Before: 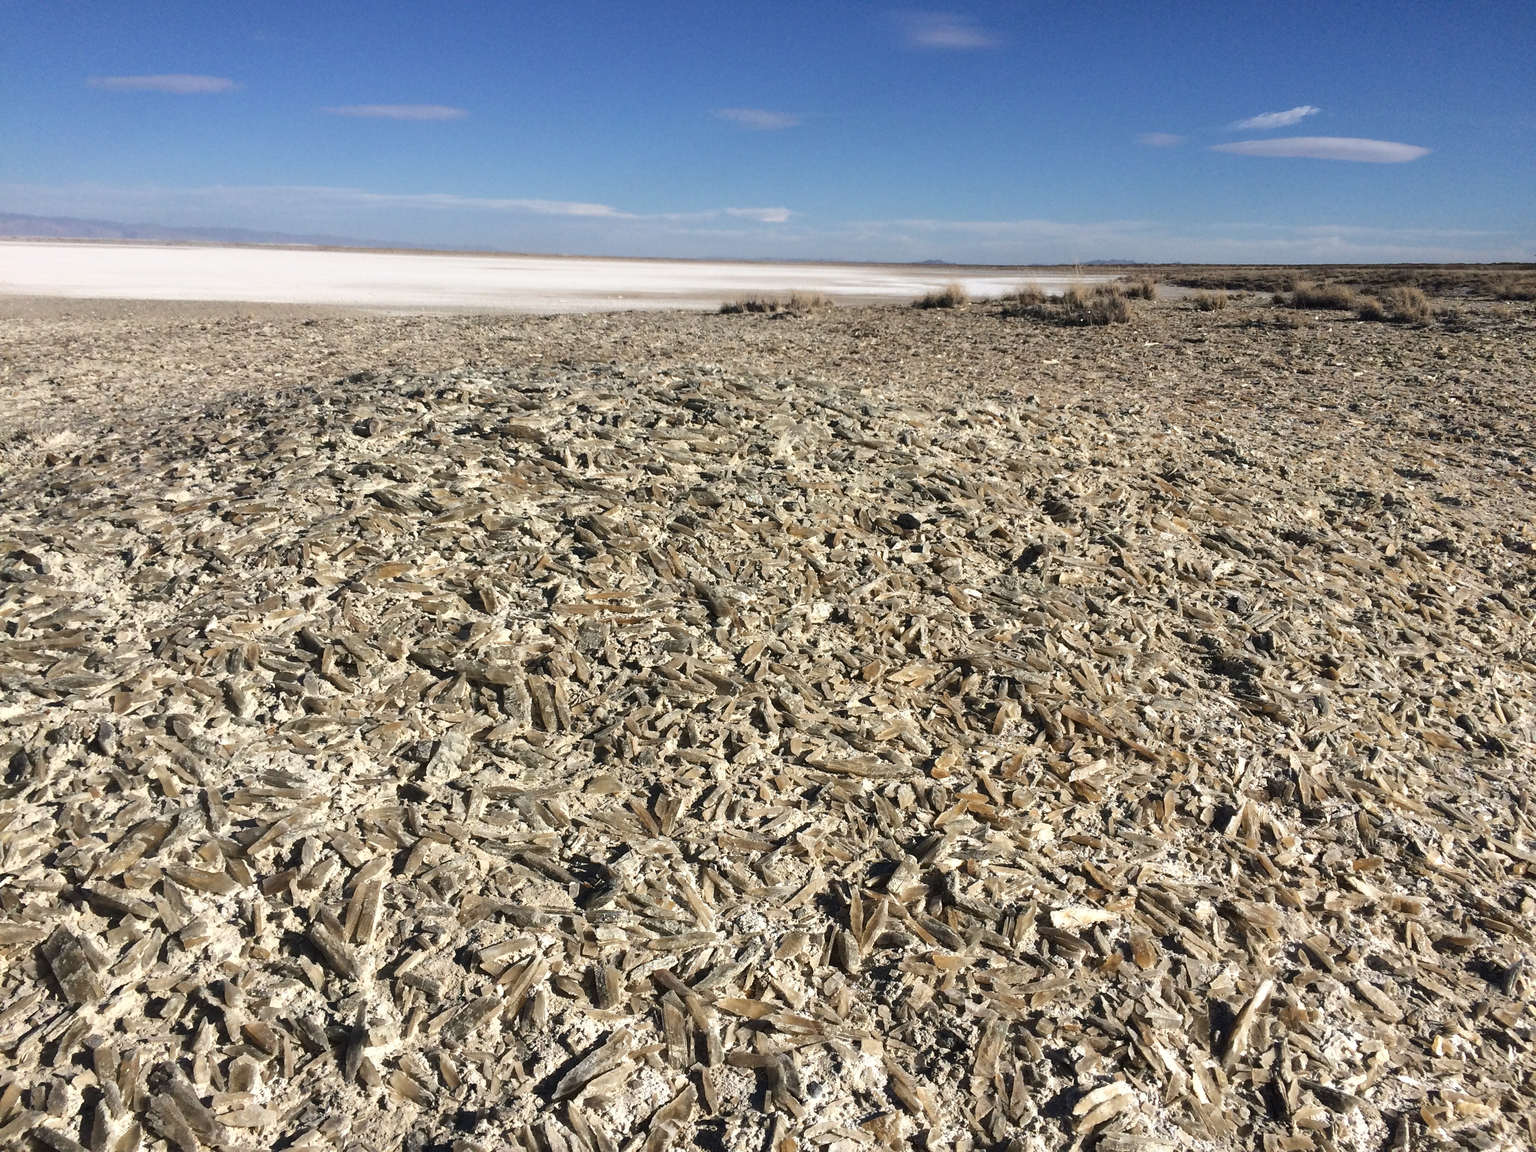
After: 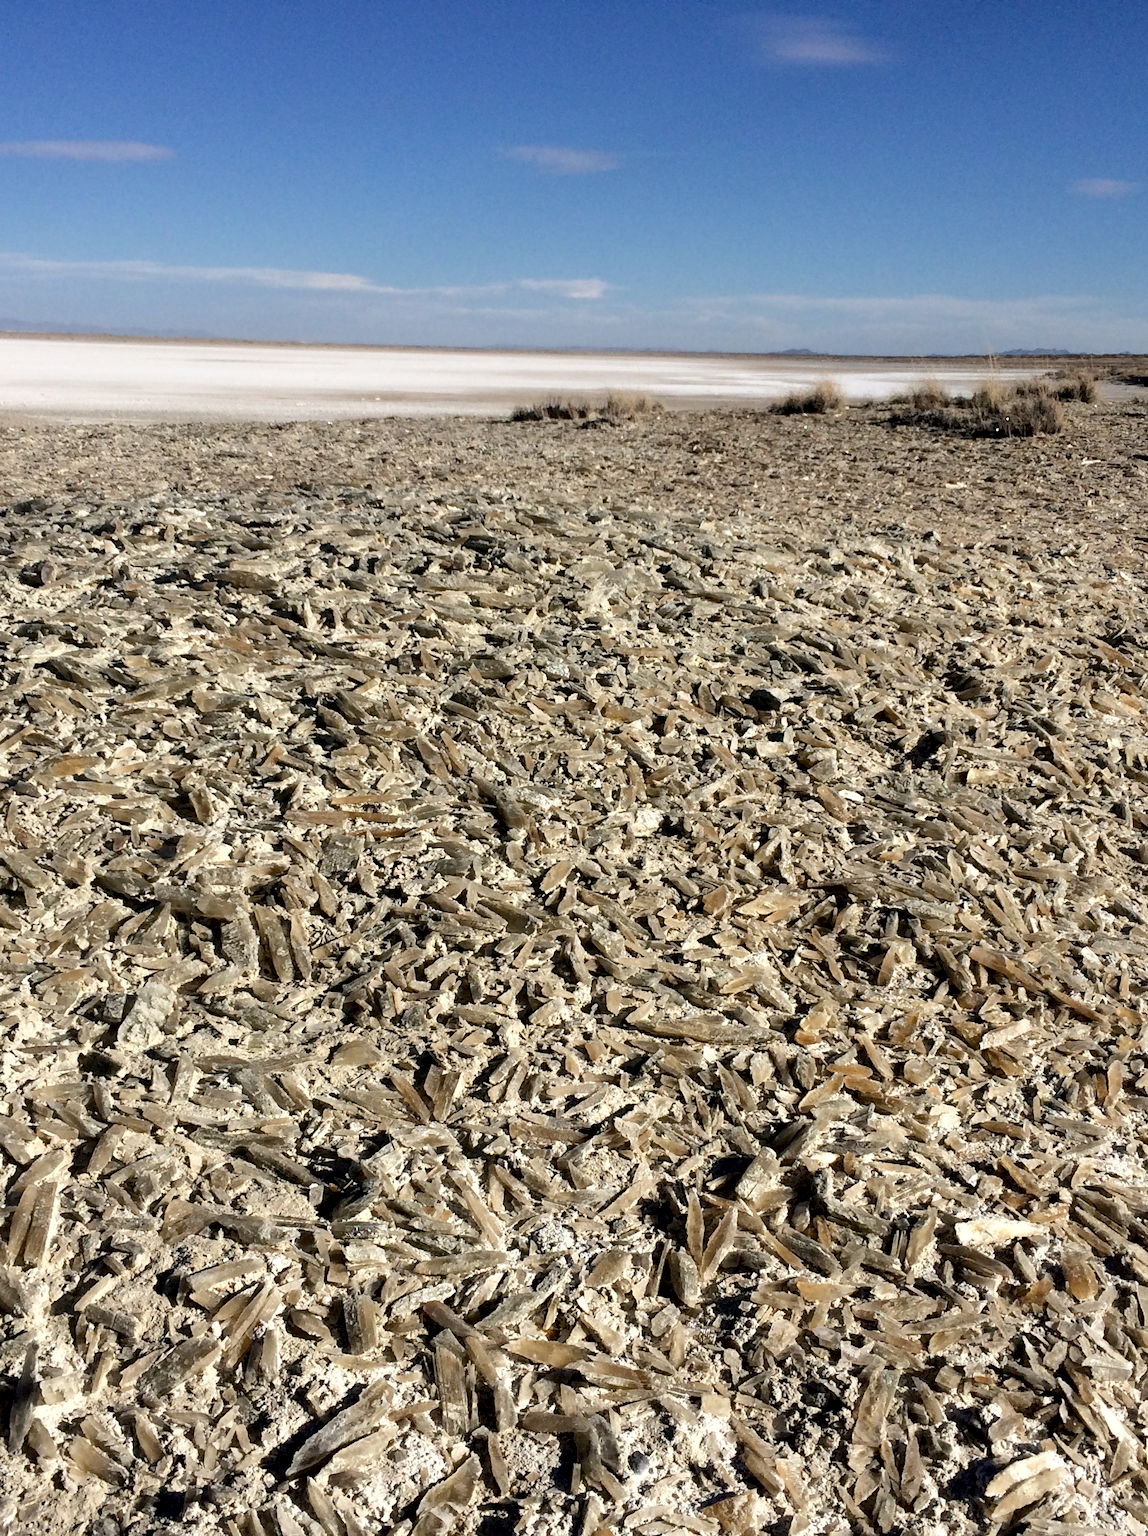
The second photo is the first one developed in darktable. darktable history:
exposure: black level correction 0.013, compensate highlight preservation false
crop: left 22.083%, right 22.102%, bottom 0.009%
tone equalizer: edges refinement/feathering 500, mask exposure compensation -1.57 EV, preserve details guided filter
